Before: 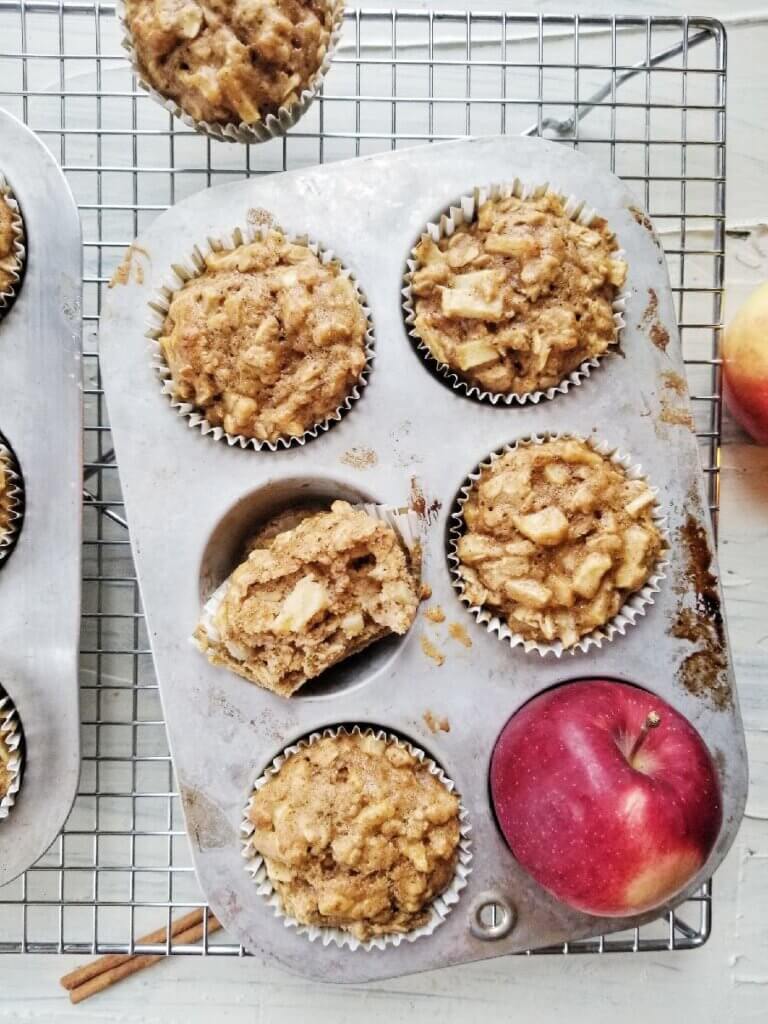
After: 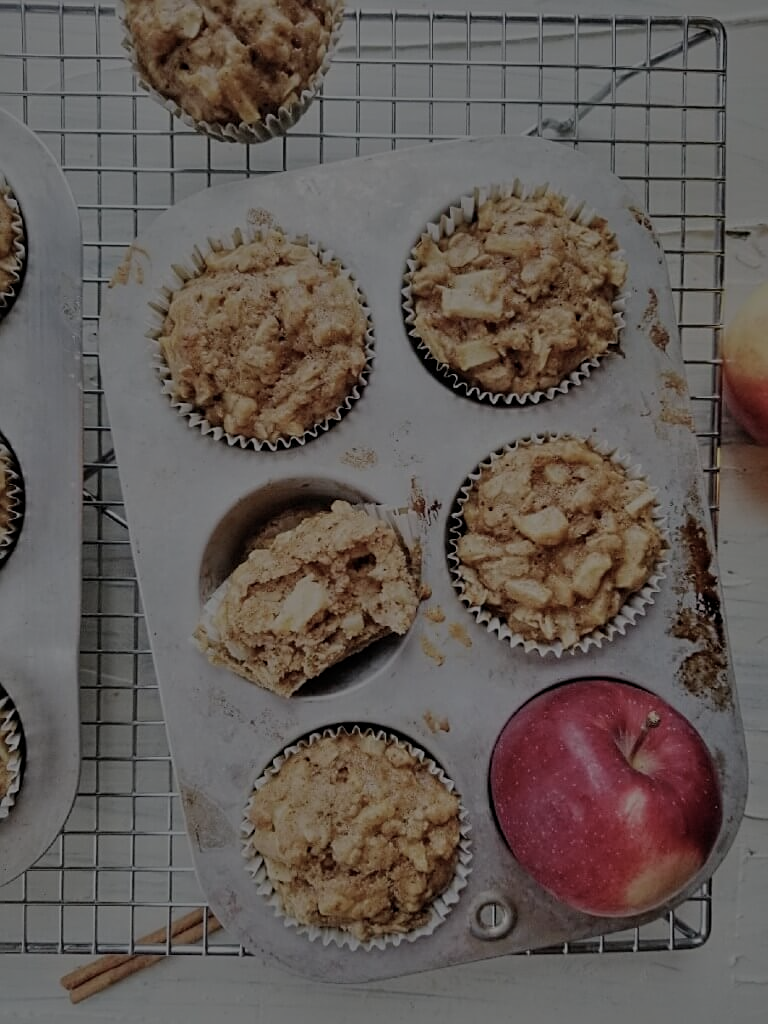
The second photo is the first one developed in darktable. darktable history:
sharpen: on, module defaults
color balance rgb: perceptual brilliance grading › global brilliance -48.39%
shadows and highlights: low approximation 0.01, soften with gaussian
